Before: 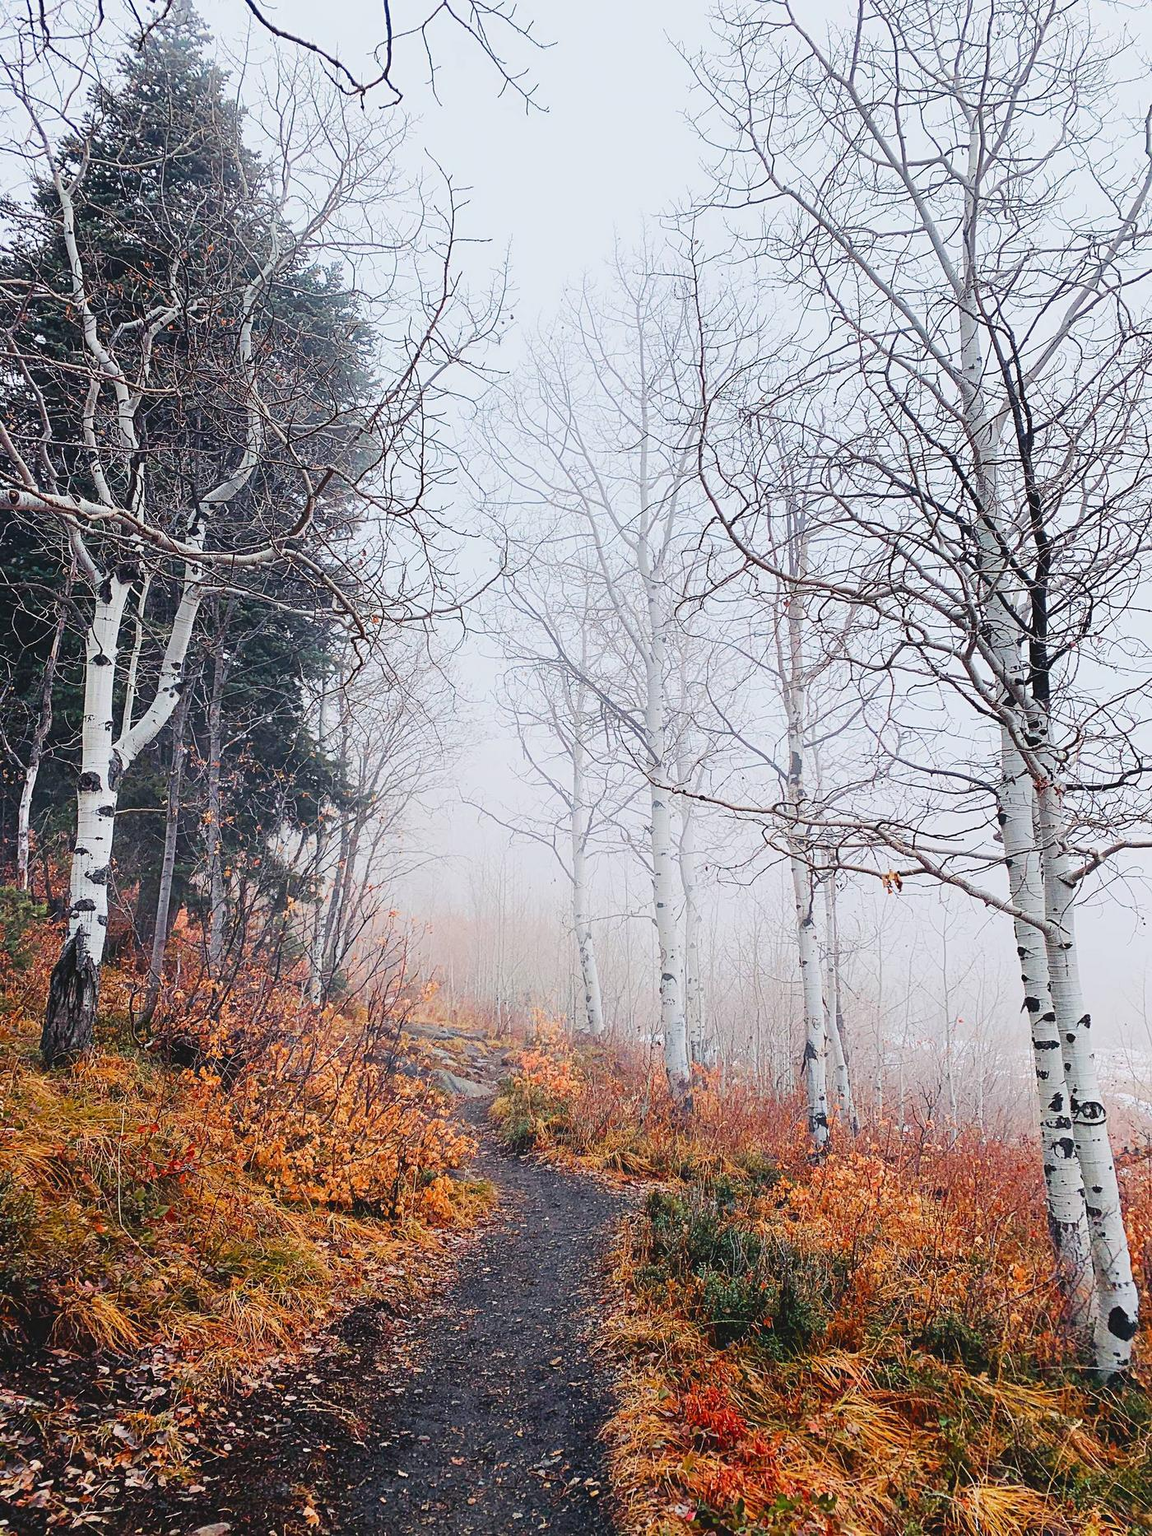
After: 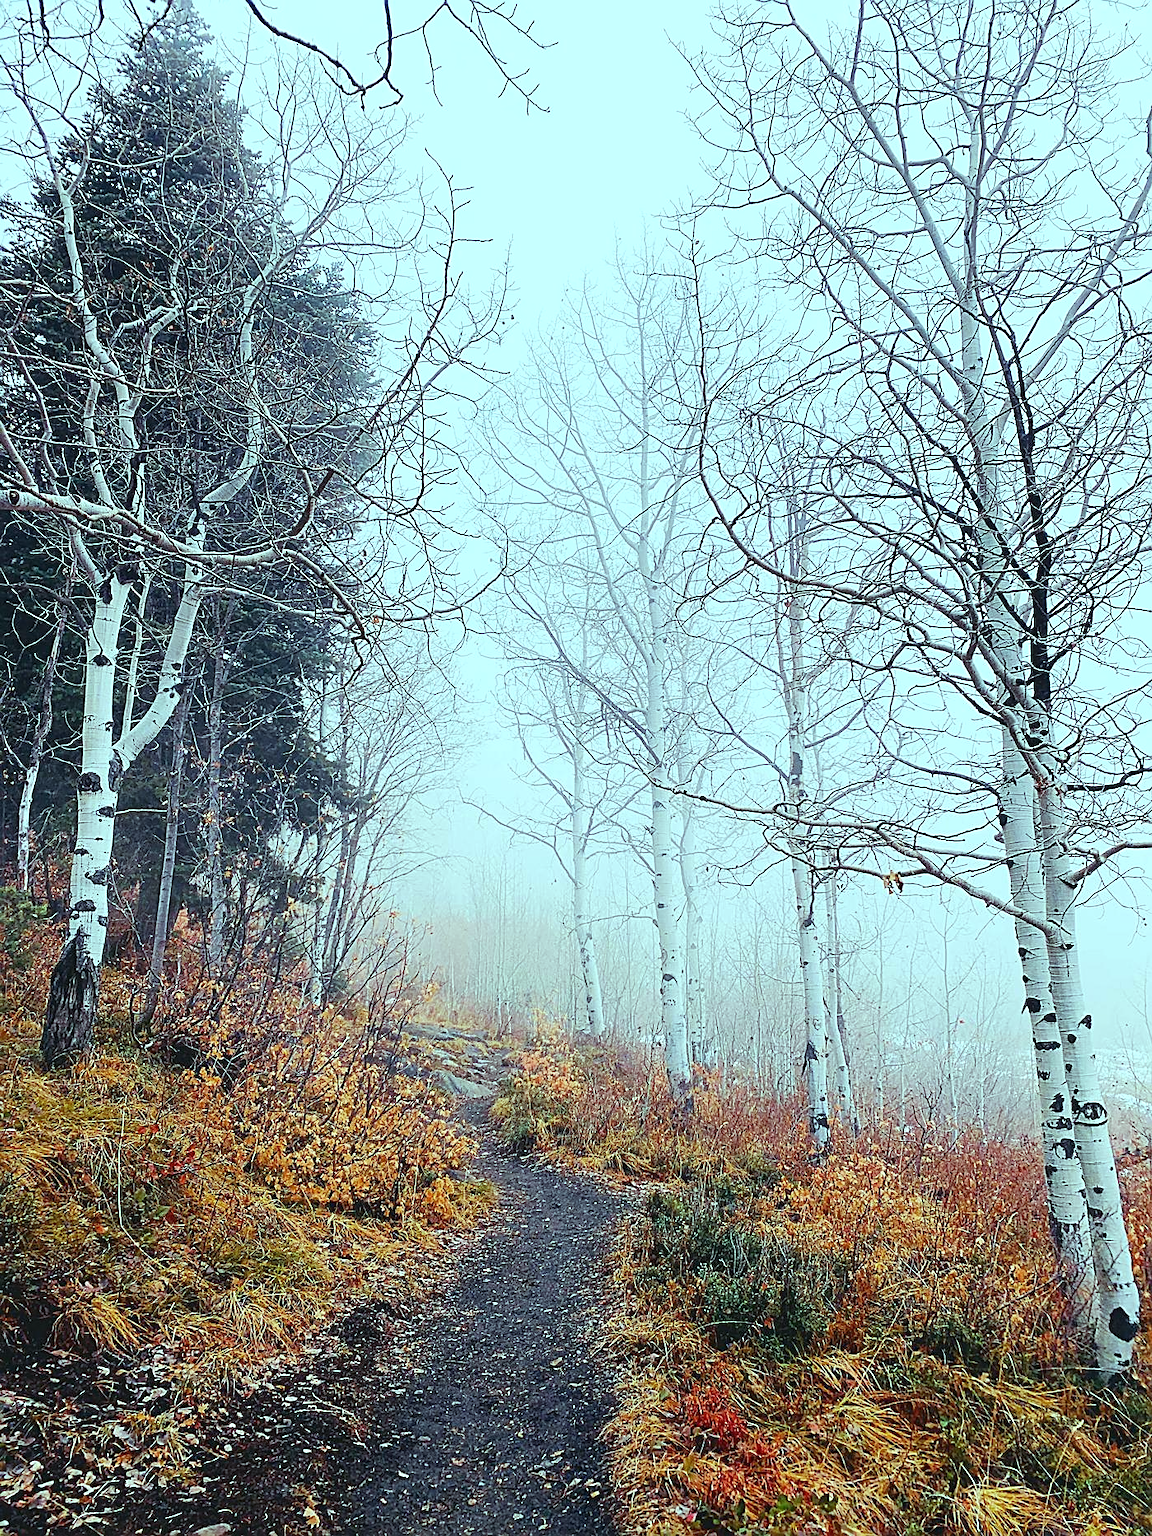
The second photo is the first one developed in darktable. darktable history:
sharpen: on, module defaults
color balance: mode lift, gamma, gain (sRGB), lift [0.997, 0.979, 1.021, 1.011], gamma [1, 1.084, 0.916, 0.998], gain [1, 0.87, 1.13, 1.101], contrast 4.55%, contrast fulcrum 38.24%, output saturation 104.09%
